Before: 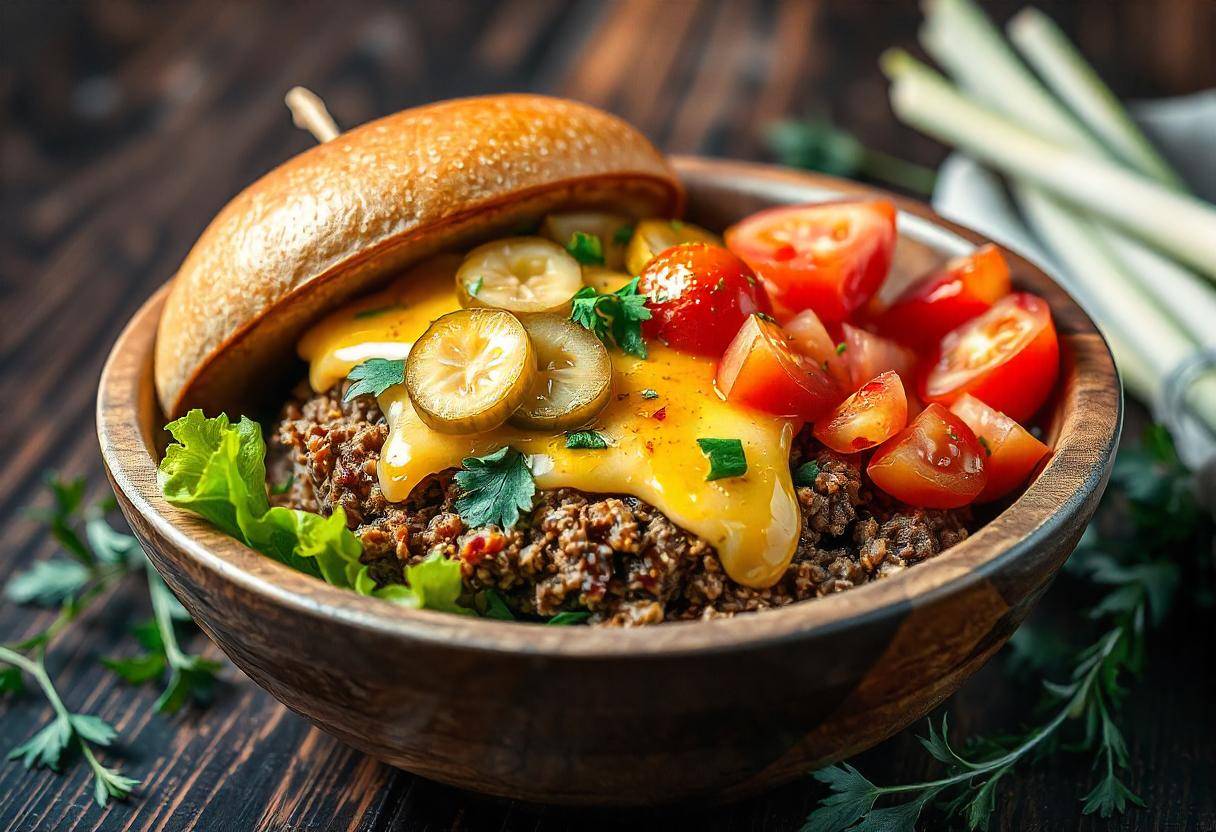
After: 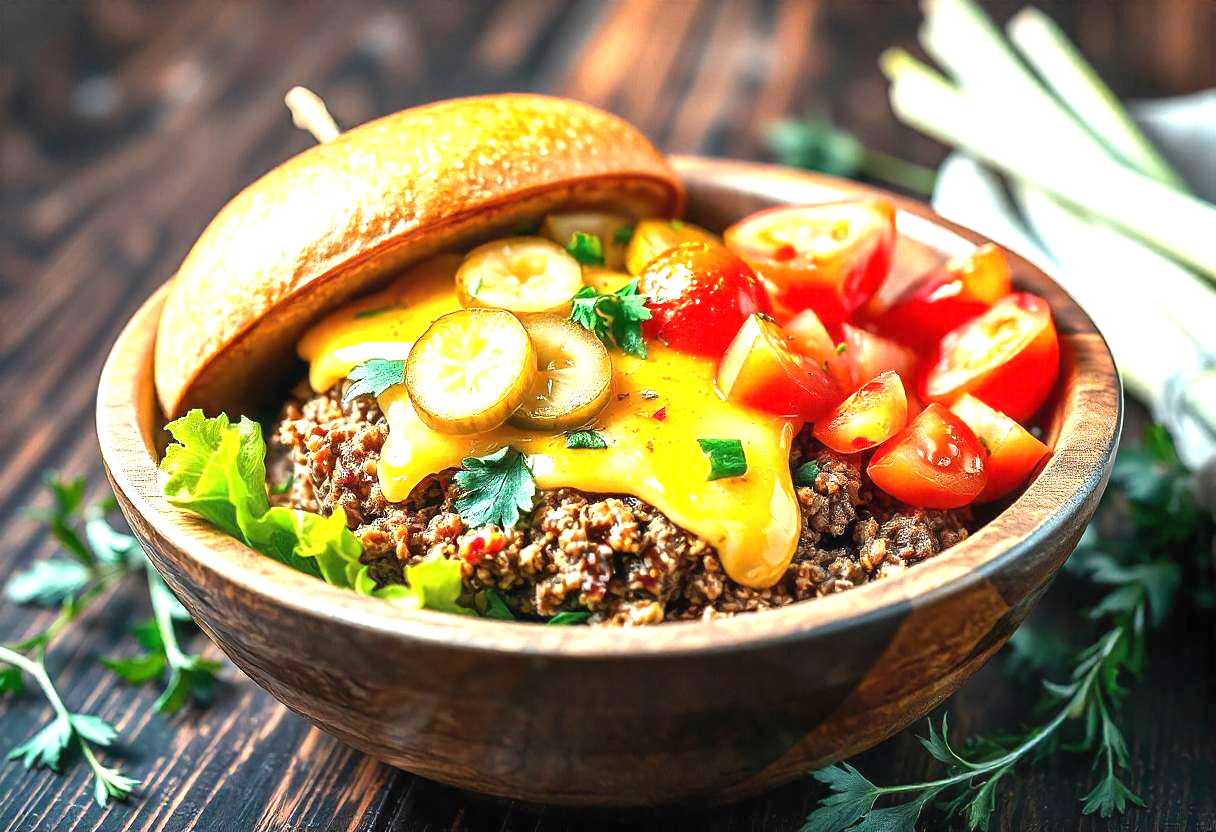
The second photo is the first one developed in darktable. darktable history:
exposure: black level correction 0, exposure 1.461 EV, compensate highlight preservation false
